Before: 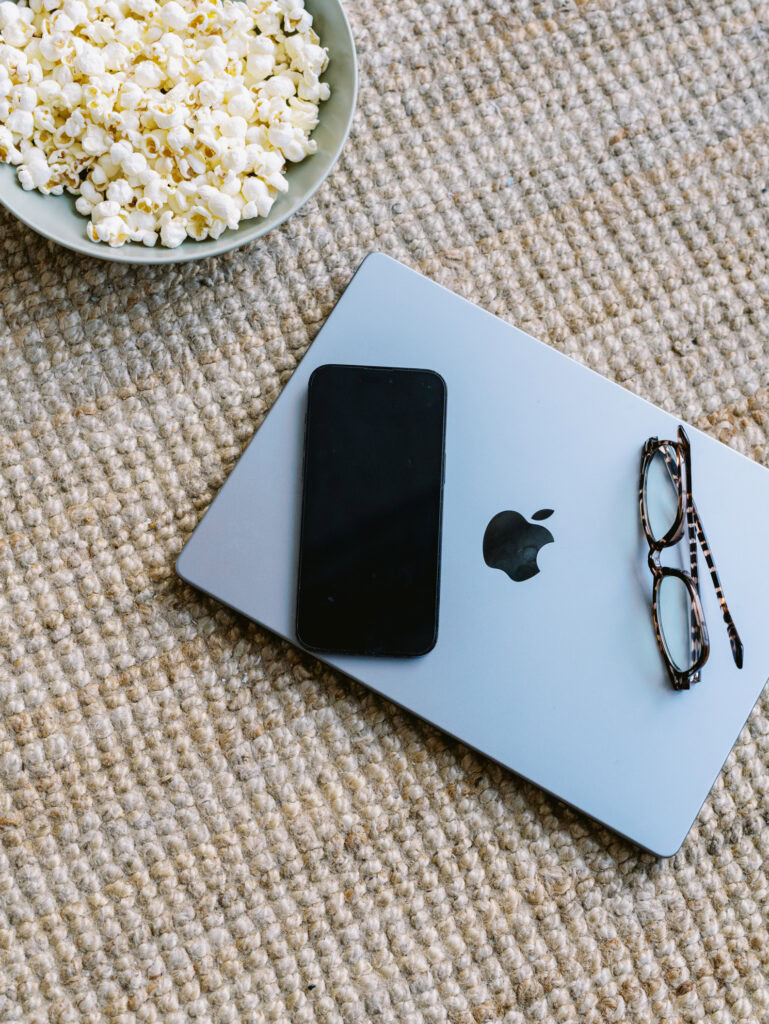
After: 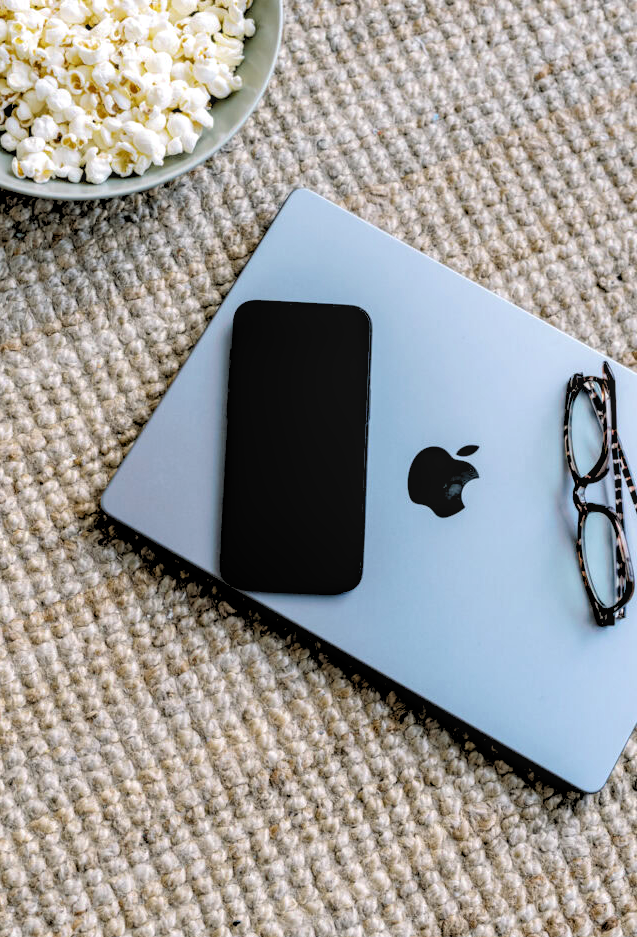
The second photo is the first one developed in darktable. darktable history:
crop: left 9.807%, top 6.259%, right 7.334%, bottom 2.177%
rgb levels: levels [[0.029, 0.461, 0.922], [0, 0.5, 1], [0, 0.5, 1]]
local contrast: on, module defaults
tone curve: curves: ch0 [(0, 0) (0.003, 0.032) (0.011, 0.034) (0.025, 0.039) (0.044, 0.055) (0.069, 0.078) (0.1, 0.111) (0.136, 0.147) (0.177, 0.191) (0.224, 0.238) (0.277, 0.291) (0.335, 0.35) (0.399, 0.41) (0.468, 0.48) (0.543, 0.547) (0.623, 0.621) (0.709, 0.699) (0.801, 0.789) (0.898, 0.884) (1, 1)], preserve colors none
